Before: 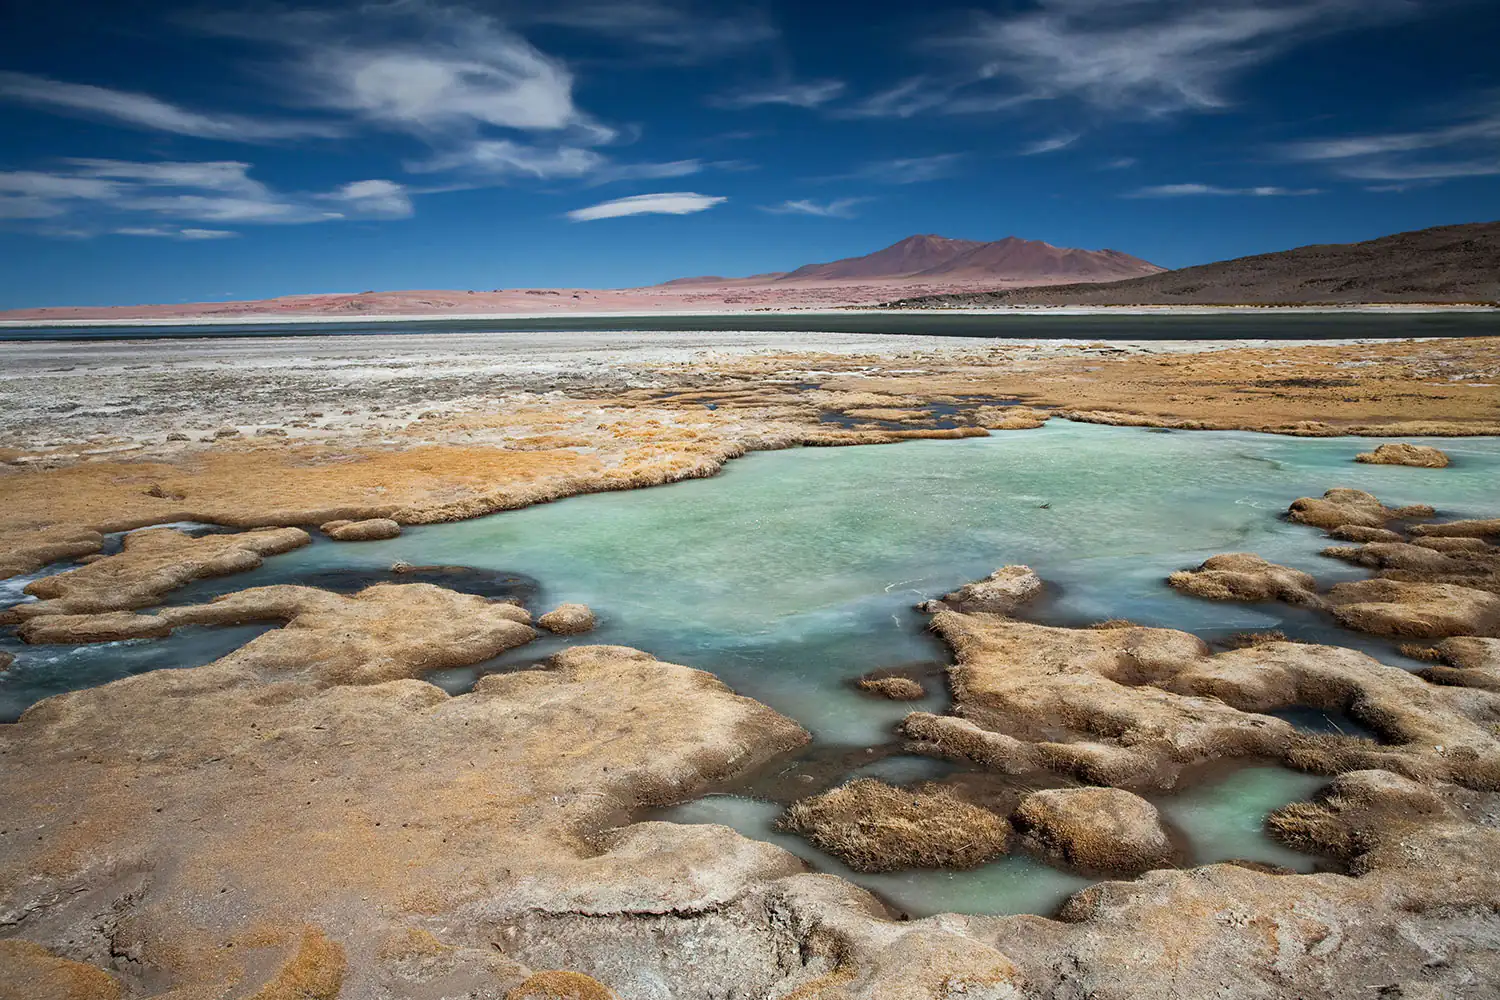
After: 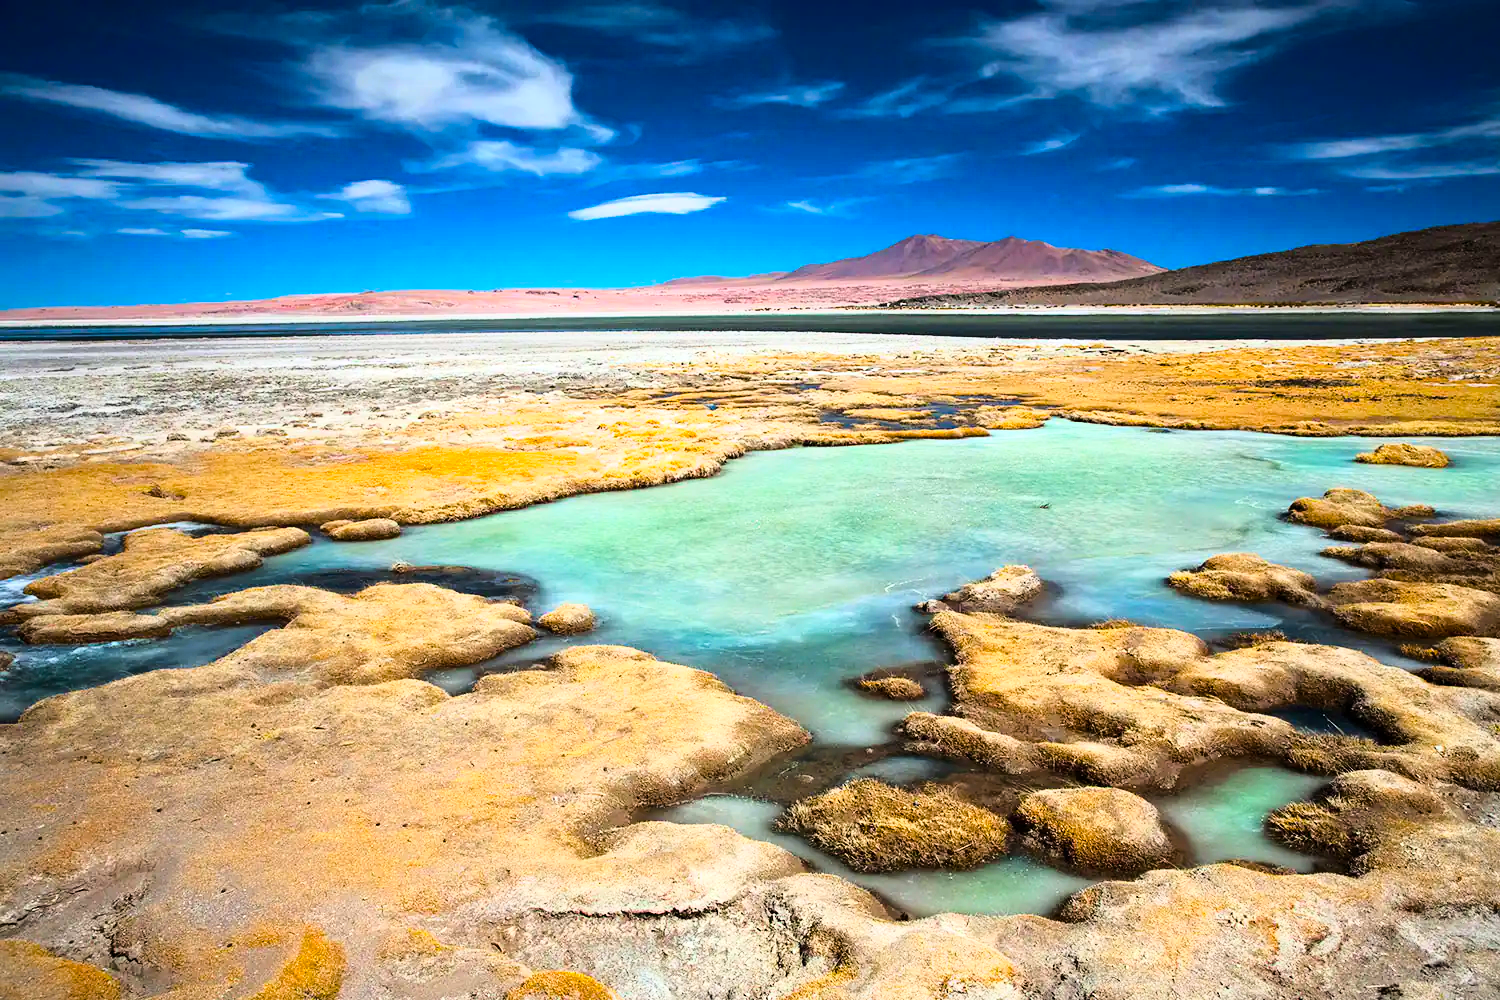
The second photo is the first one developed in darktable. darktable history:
haze removal: strength 0.02, distance 0.25, compatibility mode true, adaptive false
color balance rgb: linear chroma grading › global chroma 50%, perceptual saturation grading › global saturation 2.34%, global vibrance 6.64%, contrast 12.71%, saturation formula JzAzBz (2021)
base curve: curves: ch0 [(0, 0) (0.028, 0.03) (0.121, 0.232) (0.46, 0.748) (0.859, 0.968) (1, 1)]
